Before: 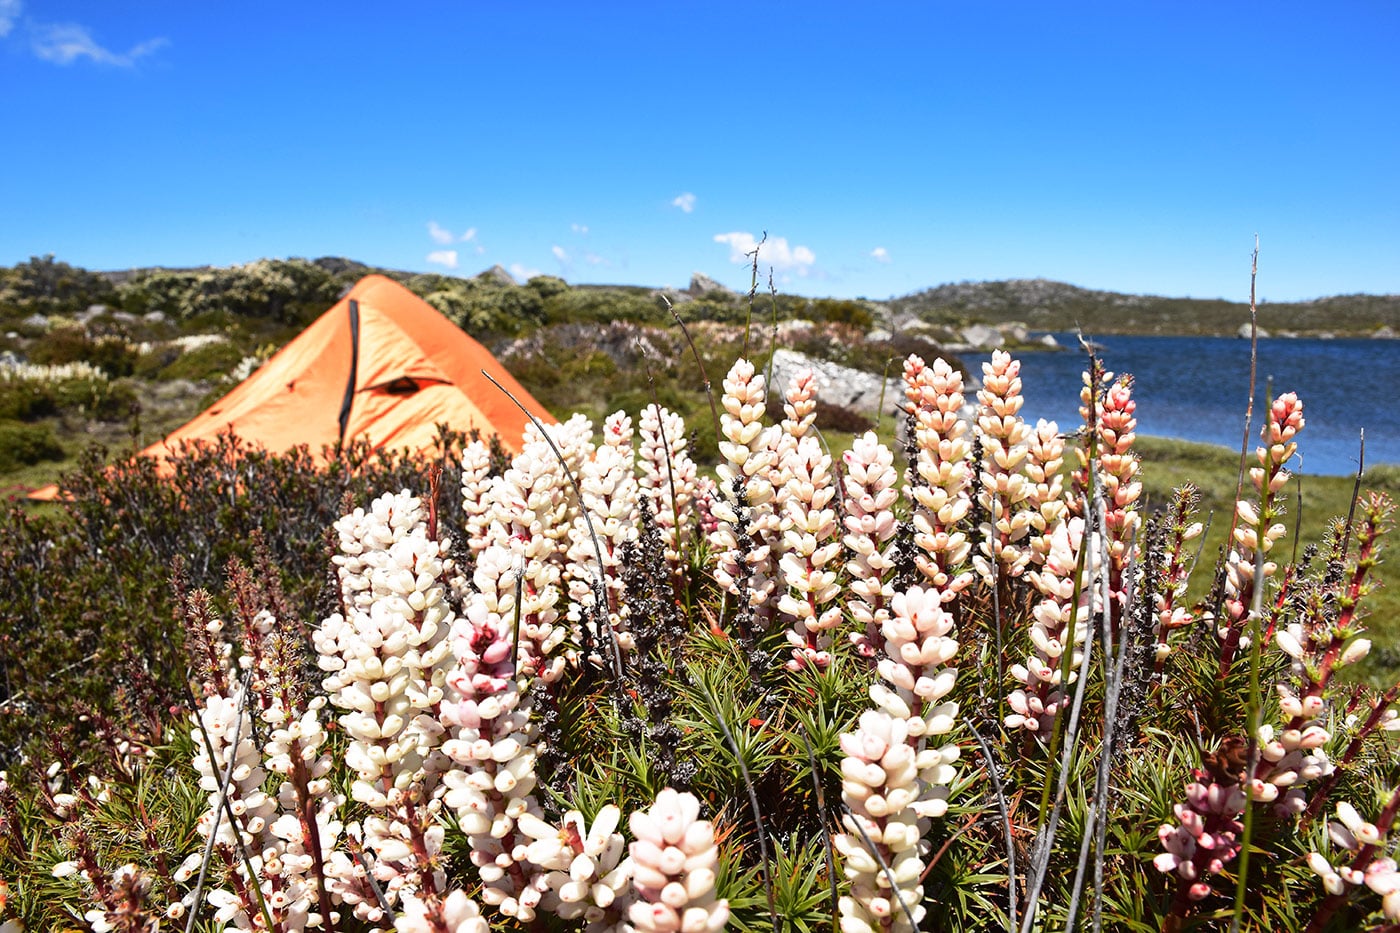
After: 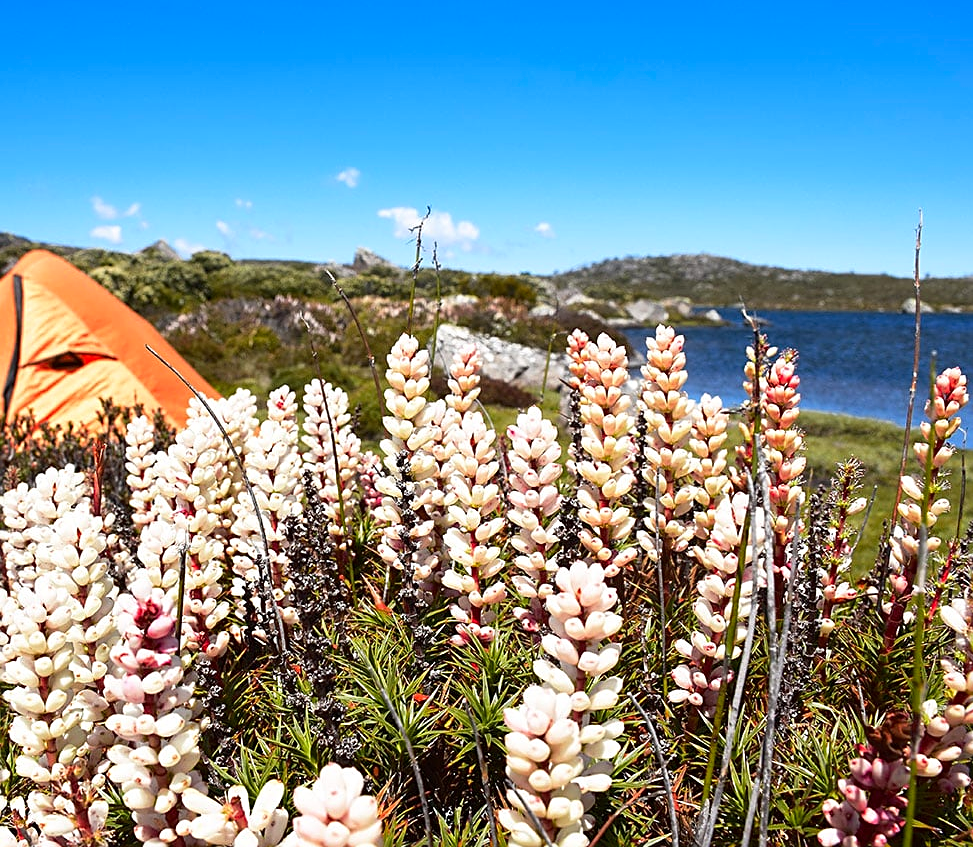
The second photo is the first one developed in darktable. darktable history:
crop and rotate: left 24.034%, top 2.838%, right 6.406%, bottom 6.299%
contrast brightness saturation: contrast 0.04, saturation 0.16
sharpen: on, module defaults
